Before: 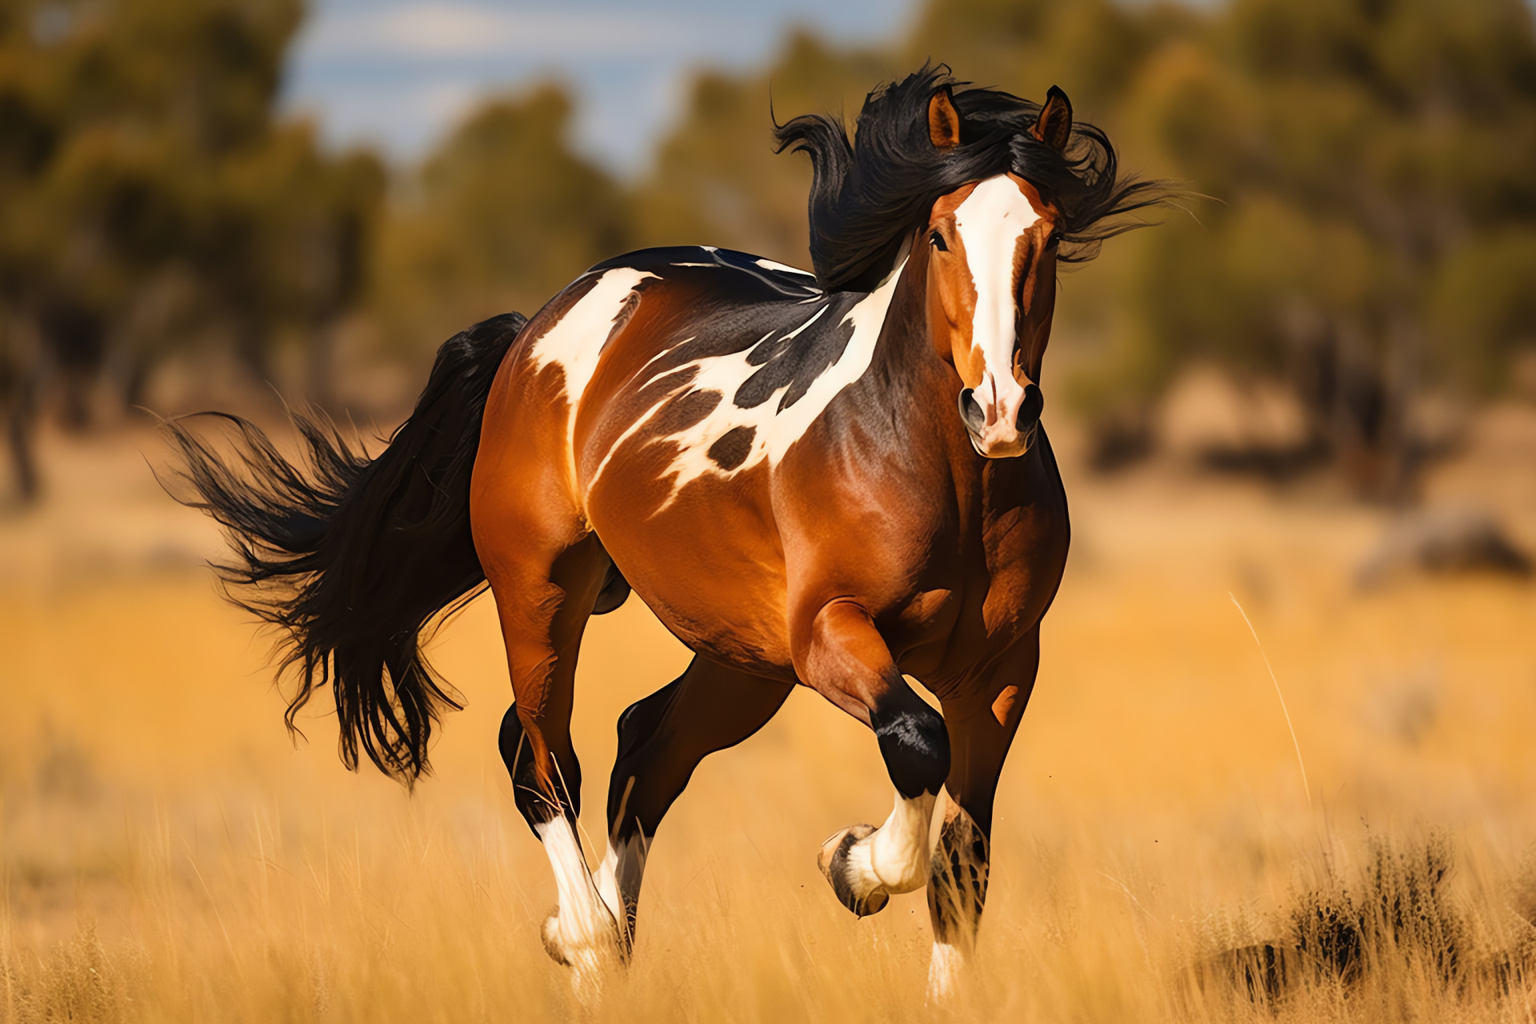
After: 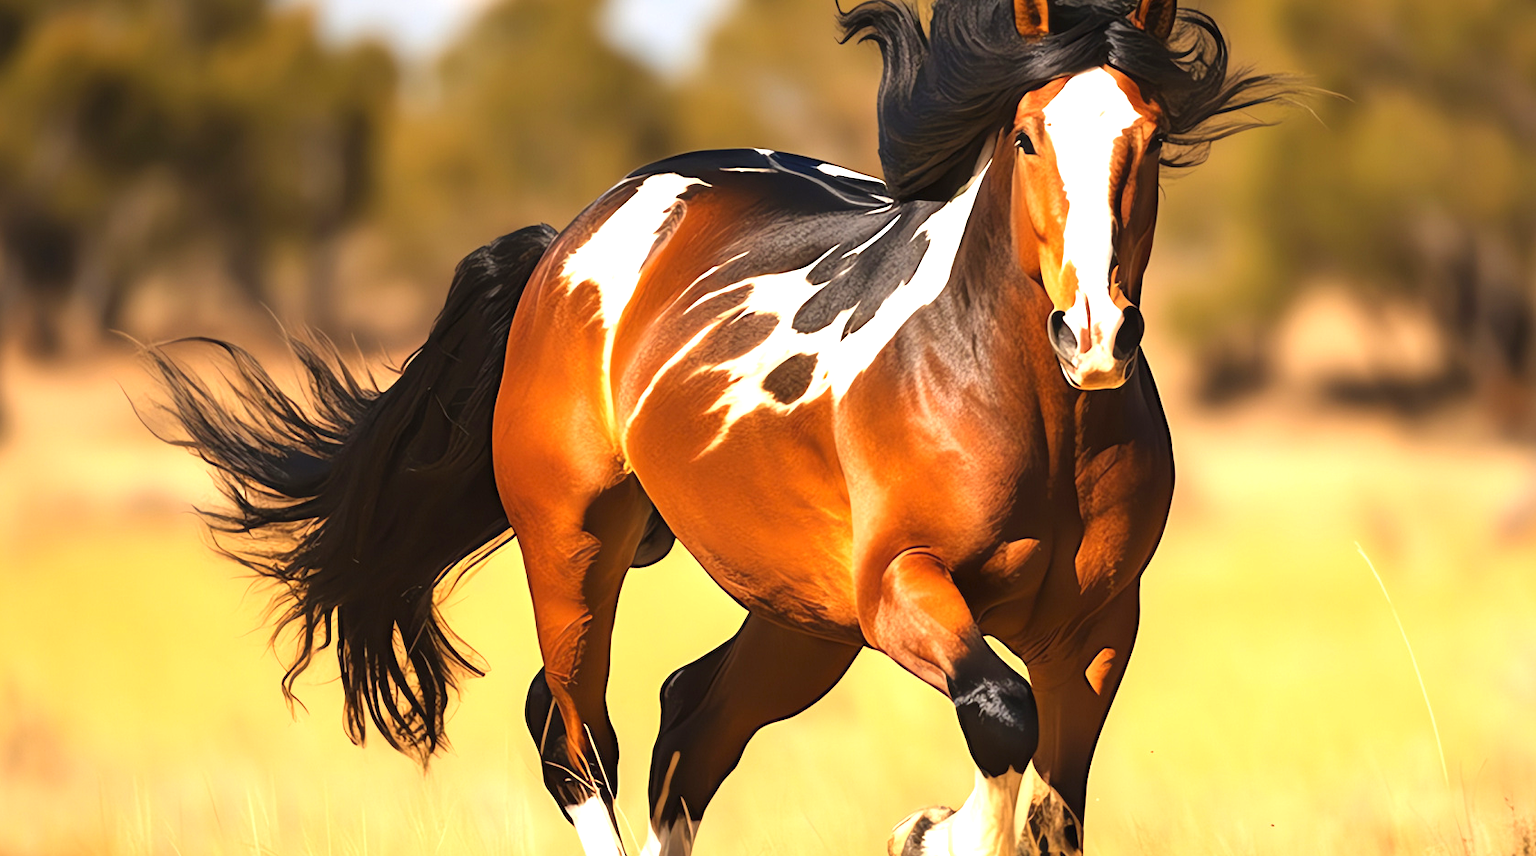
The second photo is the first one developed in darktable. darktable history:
crop and rotate: left 2.425%, top 11.305%, right 9.6%, bottom 15.08%
exposure: black level correction 0, exposure 1.1 EV, compensate highlight preservation false
